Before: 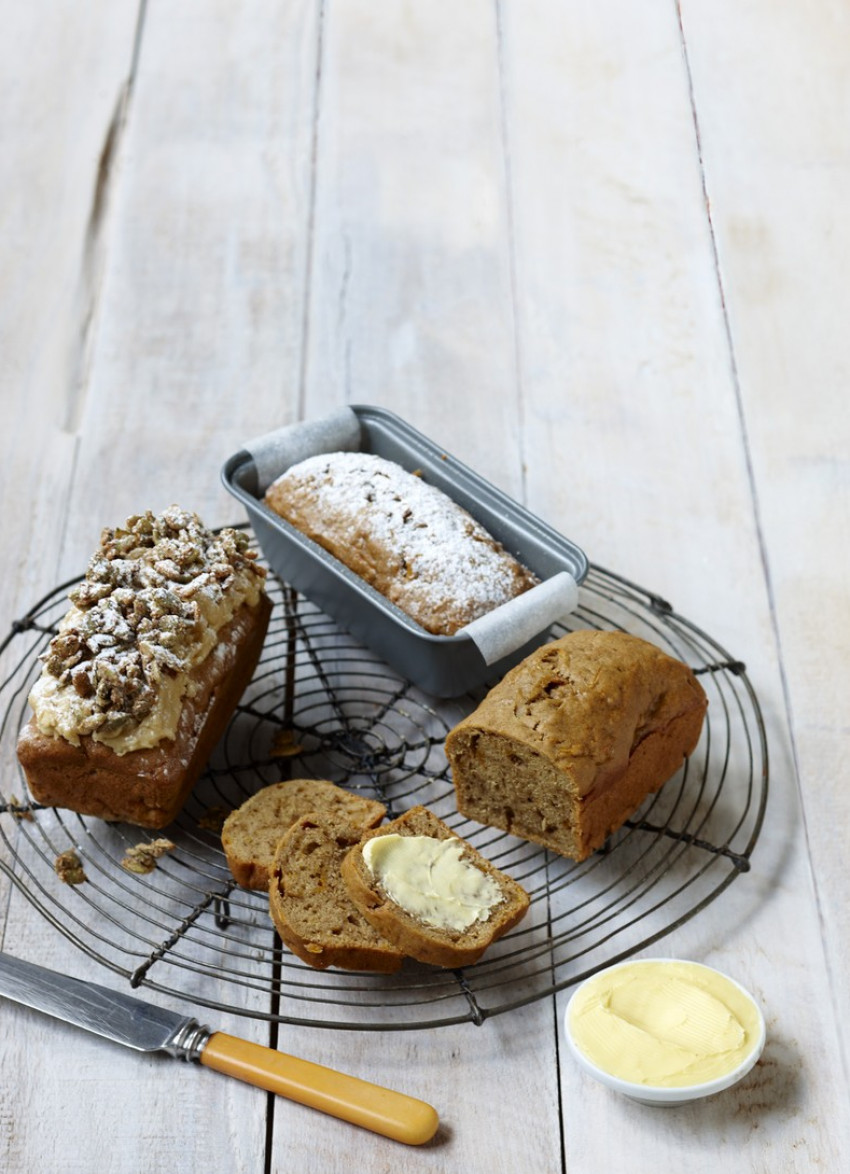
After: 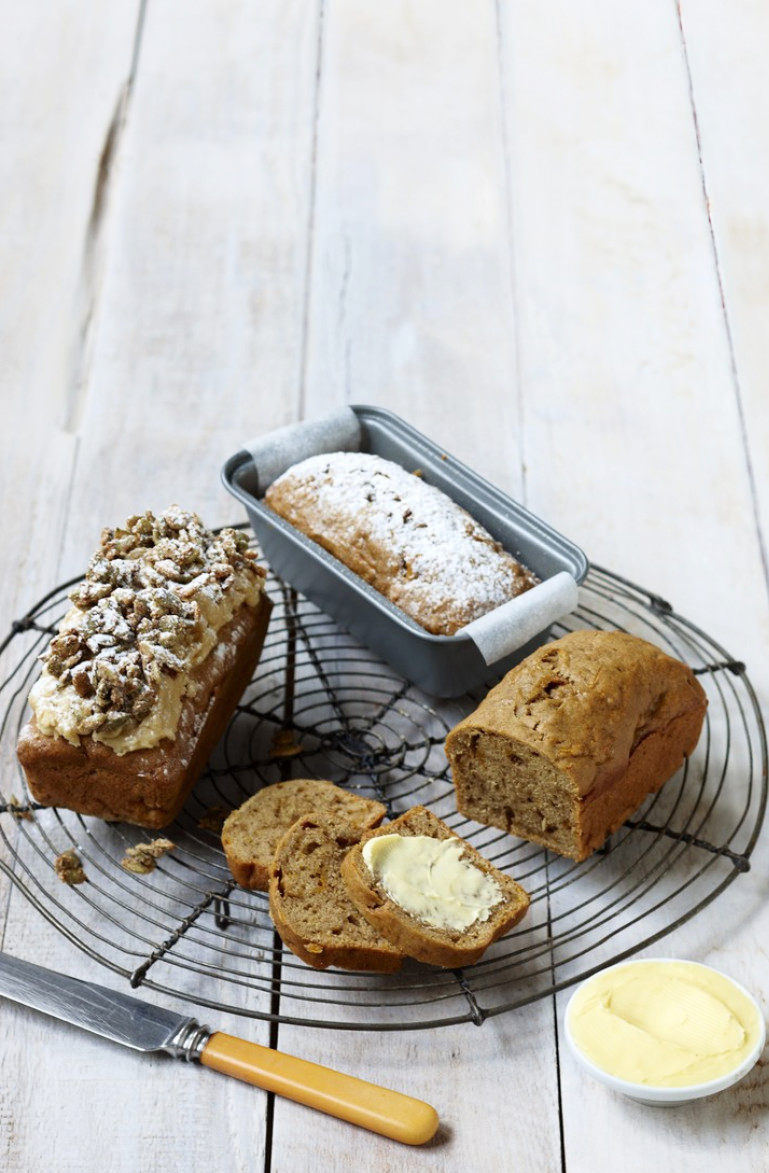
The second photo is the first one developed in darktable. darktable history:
base curve: curves: ch0 [(0, 0) (0.472, 0.508) (1, 1)], preserve colors none
crop: right 9.483%, bottom 0.048%
tone curve: curves: ch0 [(0, 0) (0.003, 0.003) (0.011, 0.011) (0.025, 0.026) (0.044, 0.046) (0.069, 0.072) (0.1, 0.103) (0.136, 0.141) (0.177, 0.184) (0.224, 0.233) (0.277, 0.287) (0.335, 0.348) (0.399, 0.414) (0.468, 0.486) (0.543, 0.563) (0.623, 0.647) (0.709, 0.736) (0.801, 0.831) (0.898, 0.92) (1, 1)], color space Lab, independent channels, preserve colors none
